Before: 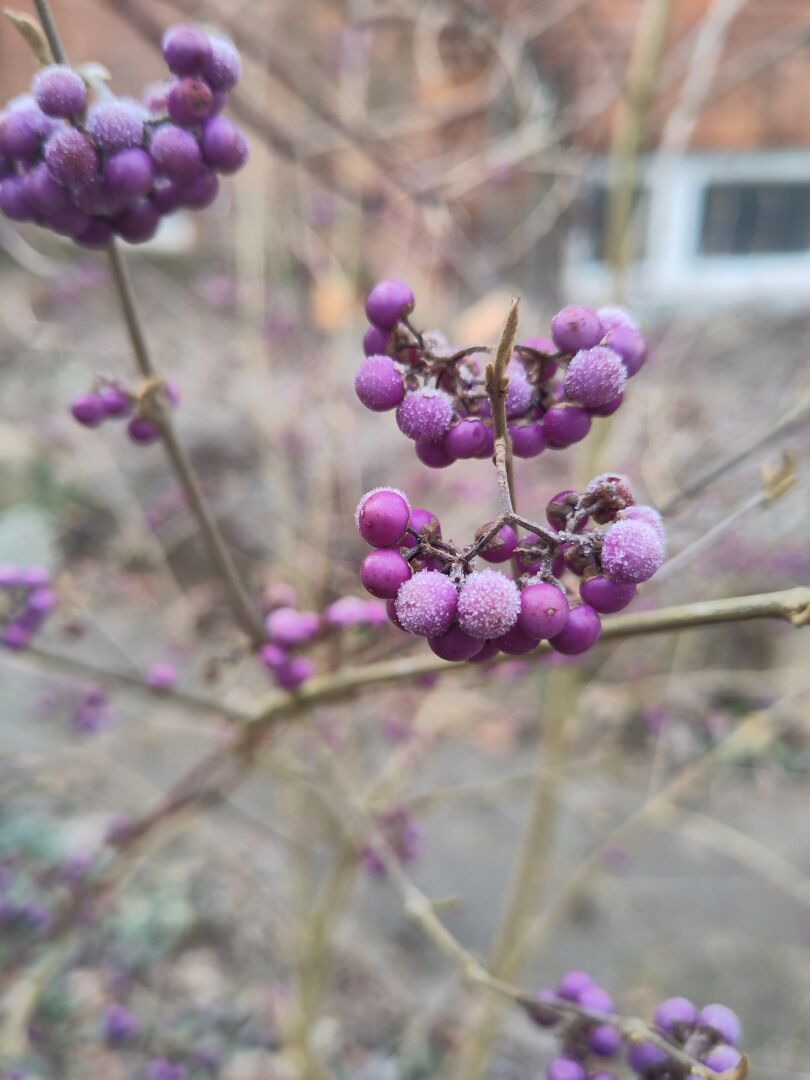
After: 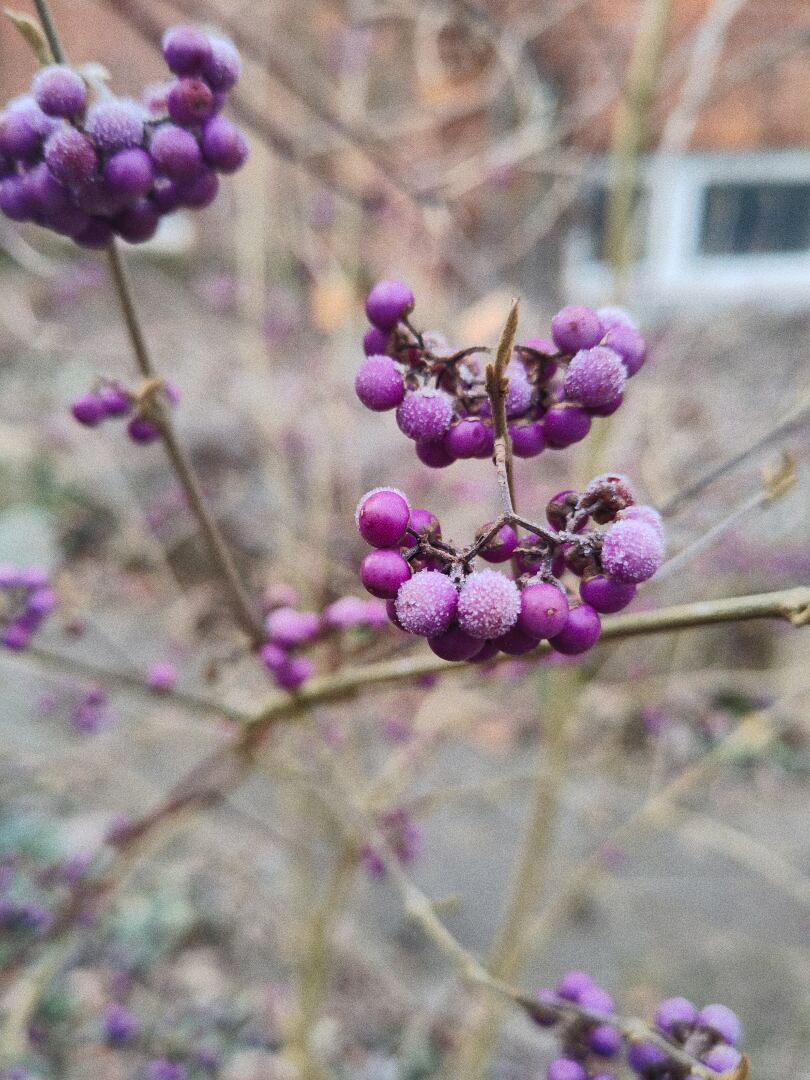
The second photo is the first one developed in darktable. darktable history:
grain: on, module defaults
tone curve: curves: ch0 [(0, 0) (0.003, 0.002) (0.011, 0.009) (0.025, 0.02) (0.044, 0.034) (0.069, 0.046) (0.1, 0.062) (0.136, 0.083) (0.177, 0.119) (0.224, 0.162) (0.277, 0.216) (0.335, 0.282) (0.399, 0.365) (0.468, 0.457) (0.543, 0.541) (0.623, 0.624) (0.709, 0.713) (0.801, 0.797) (0.898, 0.889) (1, 1)], preserve colors none
